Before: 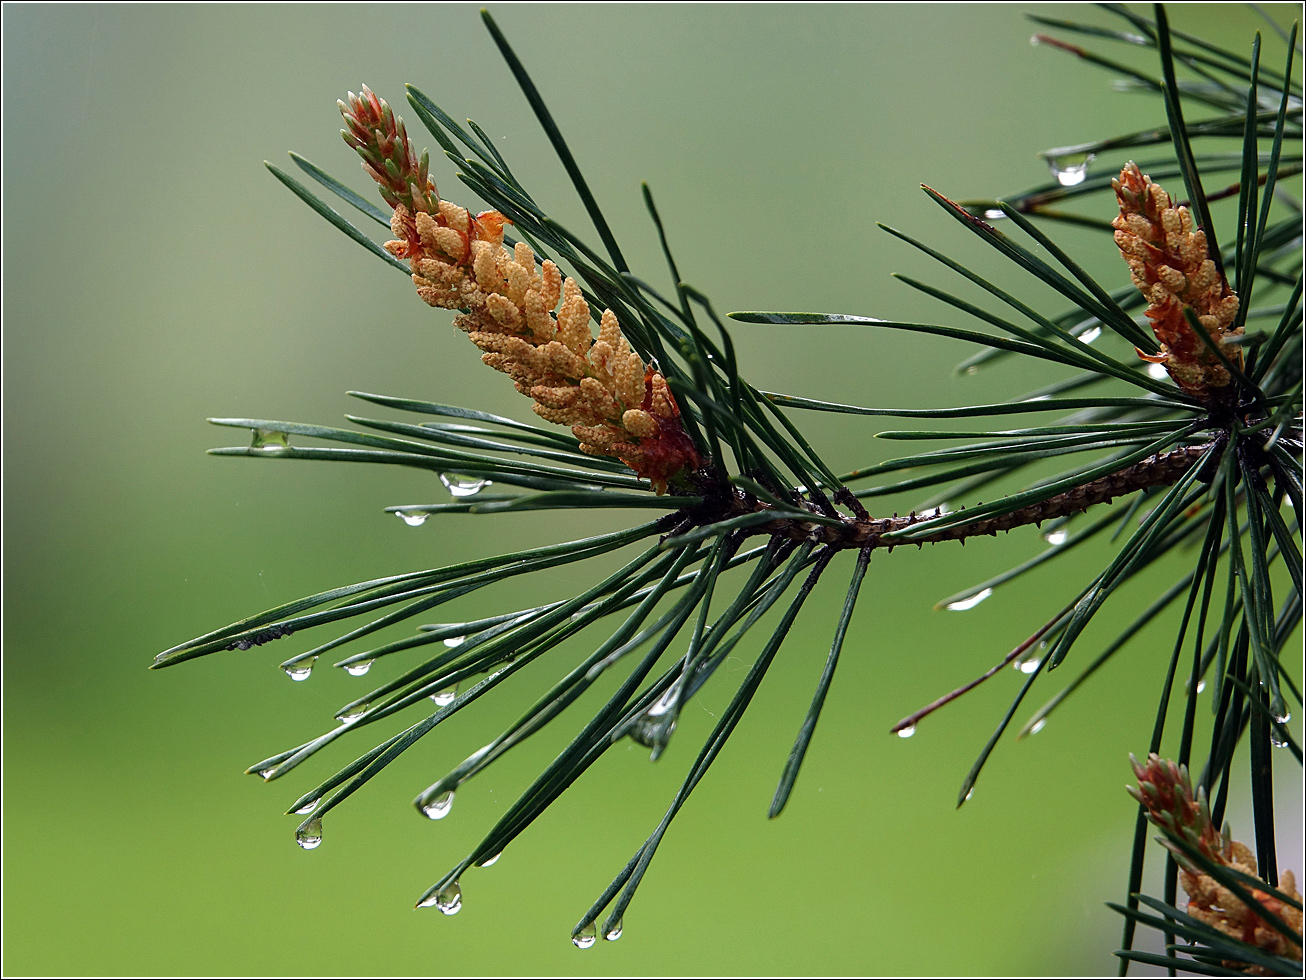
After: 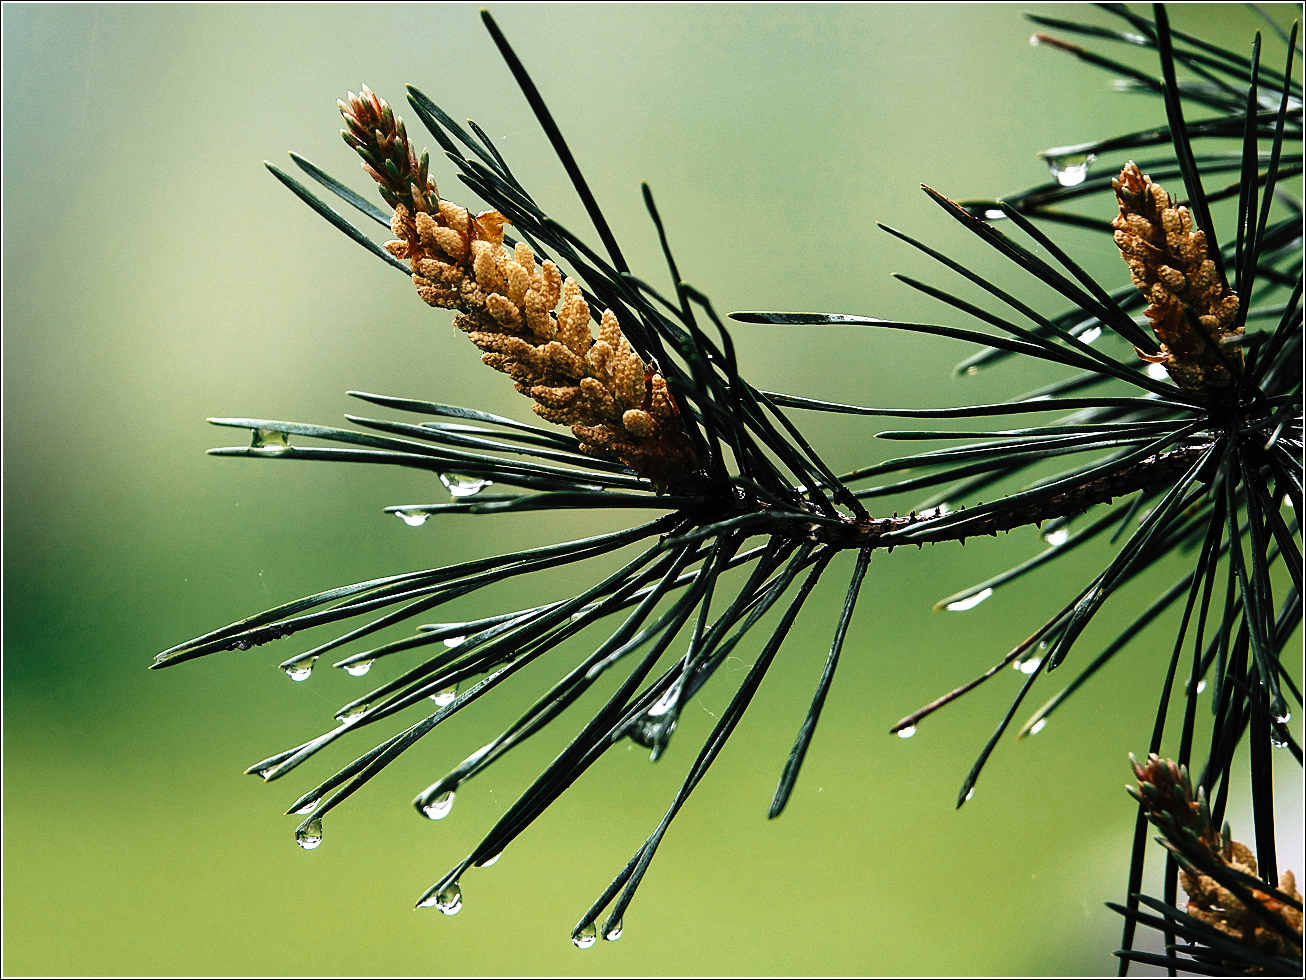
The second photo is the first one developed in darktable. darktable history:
tone curve: curves: ch0 [(0, 0) (0.003, 0.003) (0.011, 0.006) (0.025, 0.012) (0.044, 0.02) (0.069, 0.023) (0.1, 0.029) (0.136, 0.037) (0.177, 0.058) (0.224, 0.084) (0.277, 0.137) (0.335, 0.209) (0.399, 0.336) (0.468, 0.478) (0.543, 0.63) (0.623, 0.789) (0.709, 0.903) (0.801, 0.967) (0.898, 0.987) (1, 1)], preserve colors none
color look up table: target L [97.31, 84.3, 84.08, 66.02, 62.27, 54.42, 65.34, 74.89, 62.78, 47.88, 34.38, 23.09, 2.847, 200, 74.28, 63.6, 69.68, 53.6, 42.65, 45.9, 52.86, 42.86, 31.57, 28.84, 15.7, 15.4, 84.36, 69.48, 63.22, 41.88, 49.76, 54.54, 42.94, 50, 40.42, 39.77, 35.34, 32.56, 33.44, 33.58, 26.24, 8.474, 53.82, 73.21, 53.26, 52.58, 50.74, 36.23, 30.83], target a [-0.321, 4.421, -17.25, 2.864, -23.87, -16.63, -4.036, -4.189, -20.39, -24.2, -15.36, -17.44, -0.198, 0, 12.55, 5.788, 7.458, 25.07, 34.6, 22.11, 9.81, 6.88, 21.72, 22.27, -0.829, 5.968, 6.218, 17.44, -1.12, 36.34, 32.94, 8.454, 37.04, 17.35, 31.62, -3.963, 7.118, 27.84, 0.314, -0.065, 30.04, 4.677, -15.58, -15.31, -15.71, -14.45, -13.96, -8.398, -7.088], target b [8.85, 19.82, -8.574, 41.98, 2.213, -9.402, 41.05, 20.88, 9.727, 22.71, 10.04, 12.62, 0.89, 0, 0.546, 40.06, 23.13, -1.453, 23.77, 30.4, 12.21, 27.92, 40.66, 32.88, 4.772, 16.3, -3.368, -14.58, 1.056, -17.74, -15.84, -22.79, -22.59, -6.22, -17.07, -17.28, -21.05, -5.271, -17.2, -16.68, -30.79, -10.83, -10.84, -13, -9.77, -11.94, -10.94, -5.985, -9.525], num patches 49
